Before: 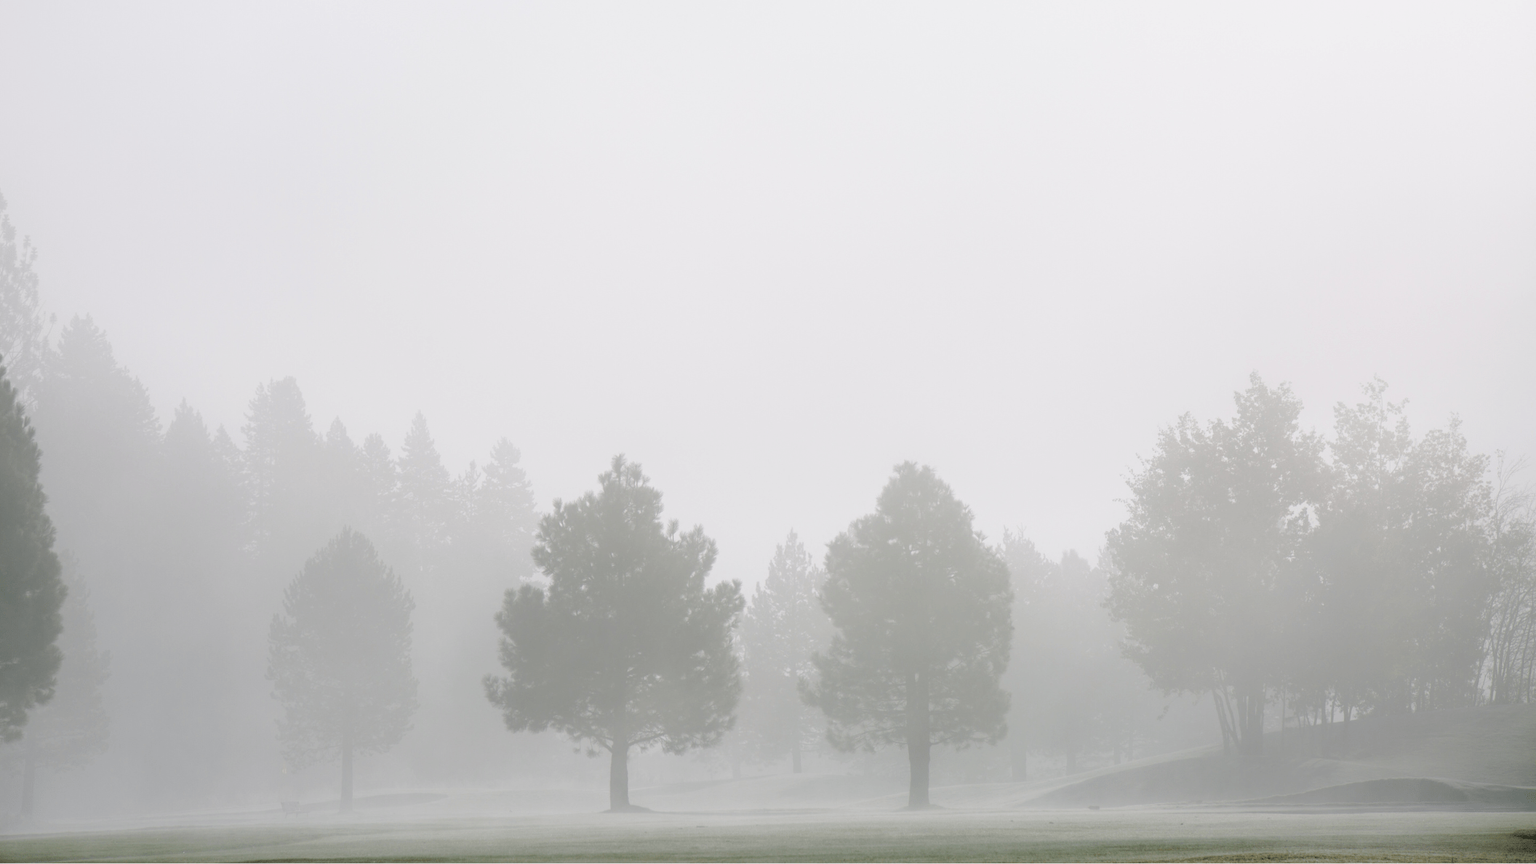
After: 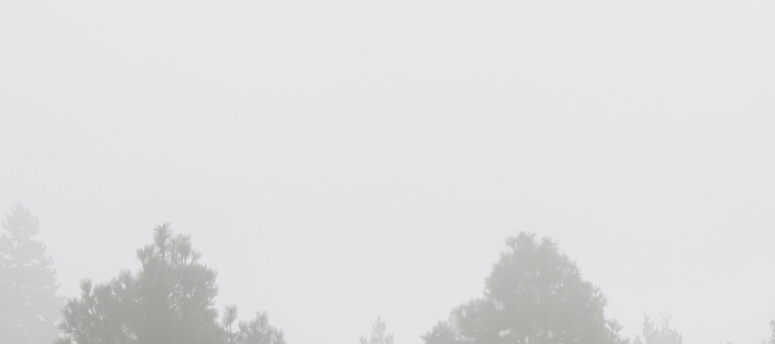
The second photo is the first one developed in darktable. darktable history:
crop: left 31.823%, top 31.913%, right 27.805%, bottom 36.223%
